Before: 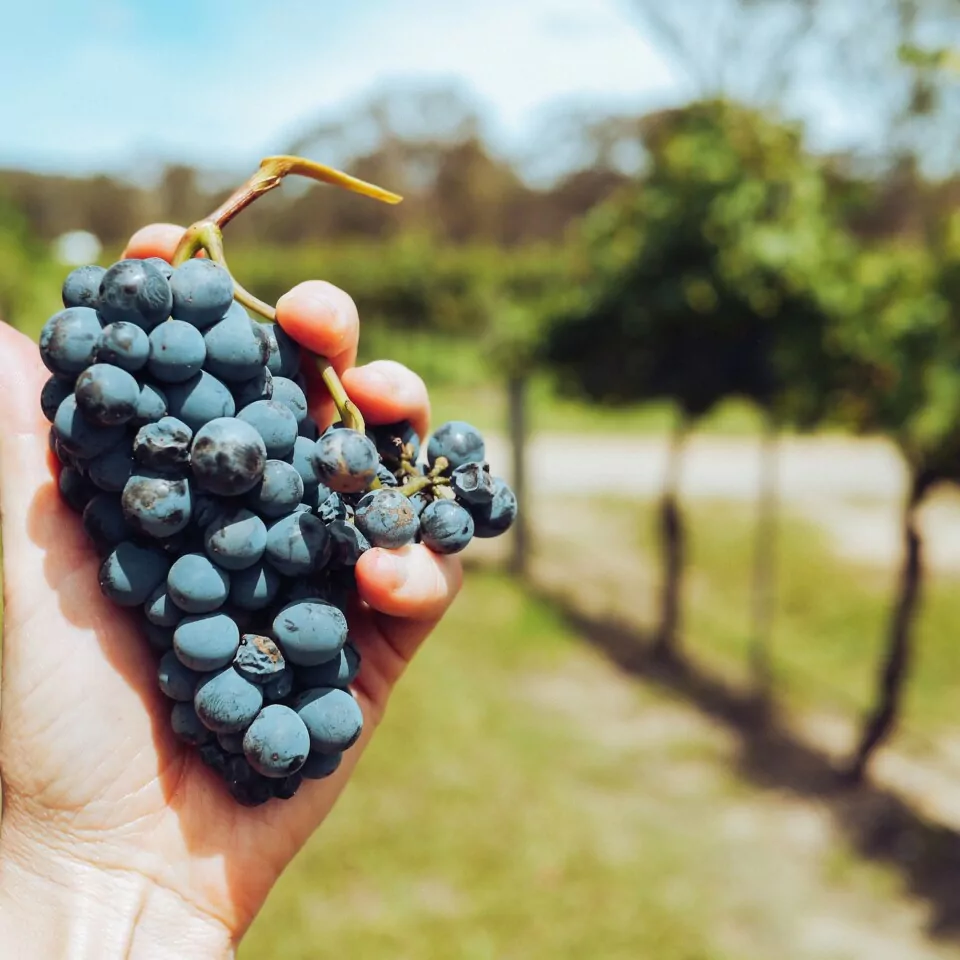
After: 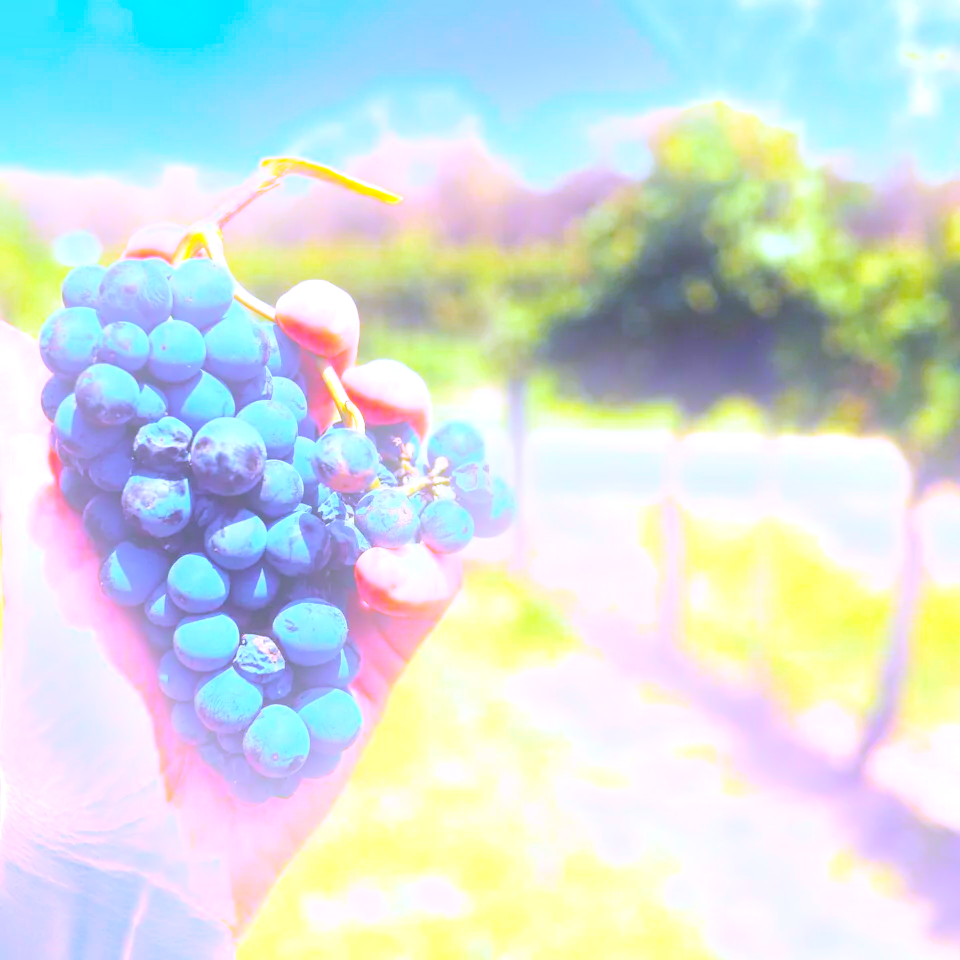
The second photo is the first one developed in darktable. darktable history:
color balance rgb: perceptual saturation grading › global saturation 34.05%, global vibrance 5.56%
exposure: exposure 1.223 EV, compensate highlight preservation false
white balance: red 0.98, blue 1.61
bloom: on, module defaults
